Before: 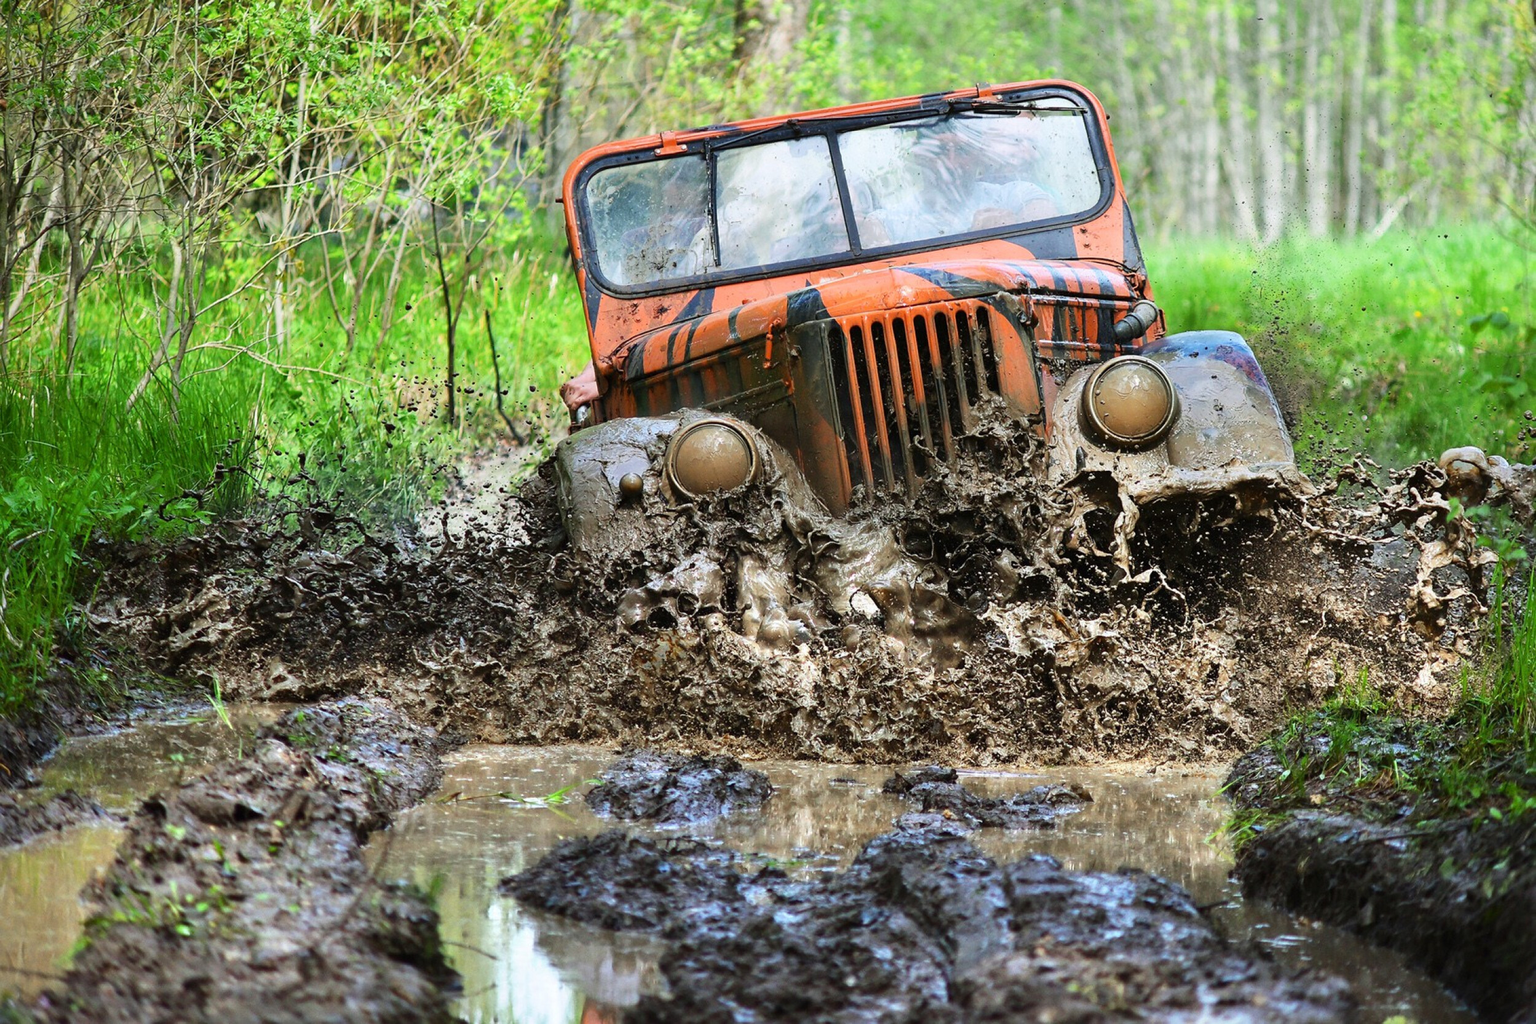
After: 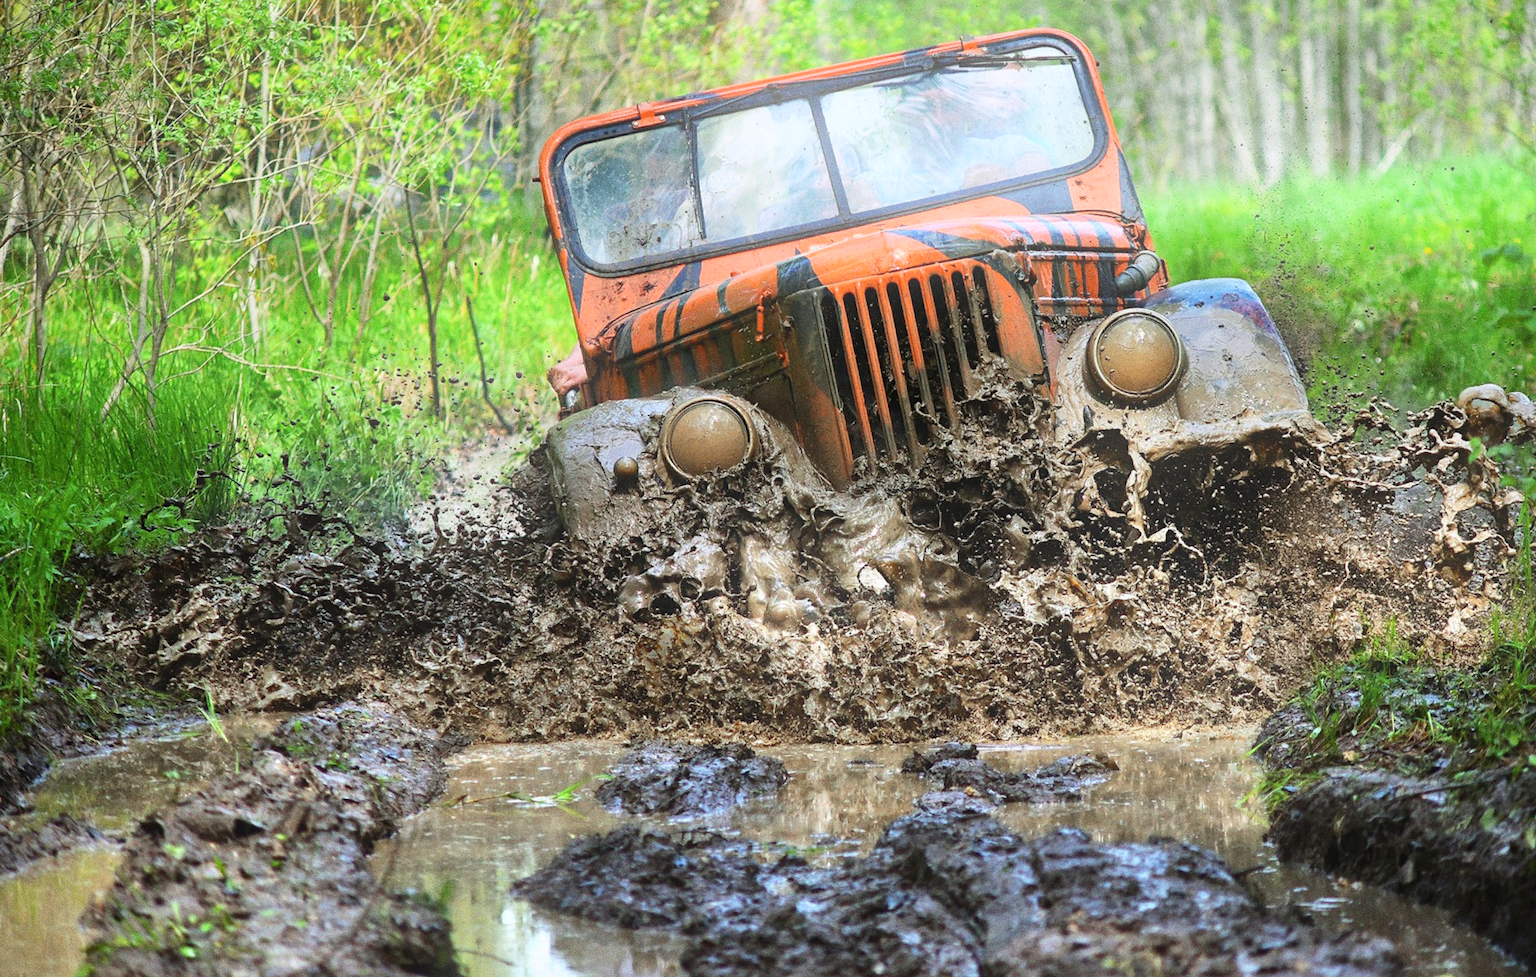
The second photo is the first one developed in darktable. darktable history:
grain: coarseness 0.09 ISO, strength 40%
rotate and perspective: rotation -3°, crop left 0.031, crop right 0.968, crop top 0.07, crop bottom 0.93
bloom: on, module defaults
shadows and highlights: soften with gaussian
